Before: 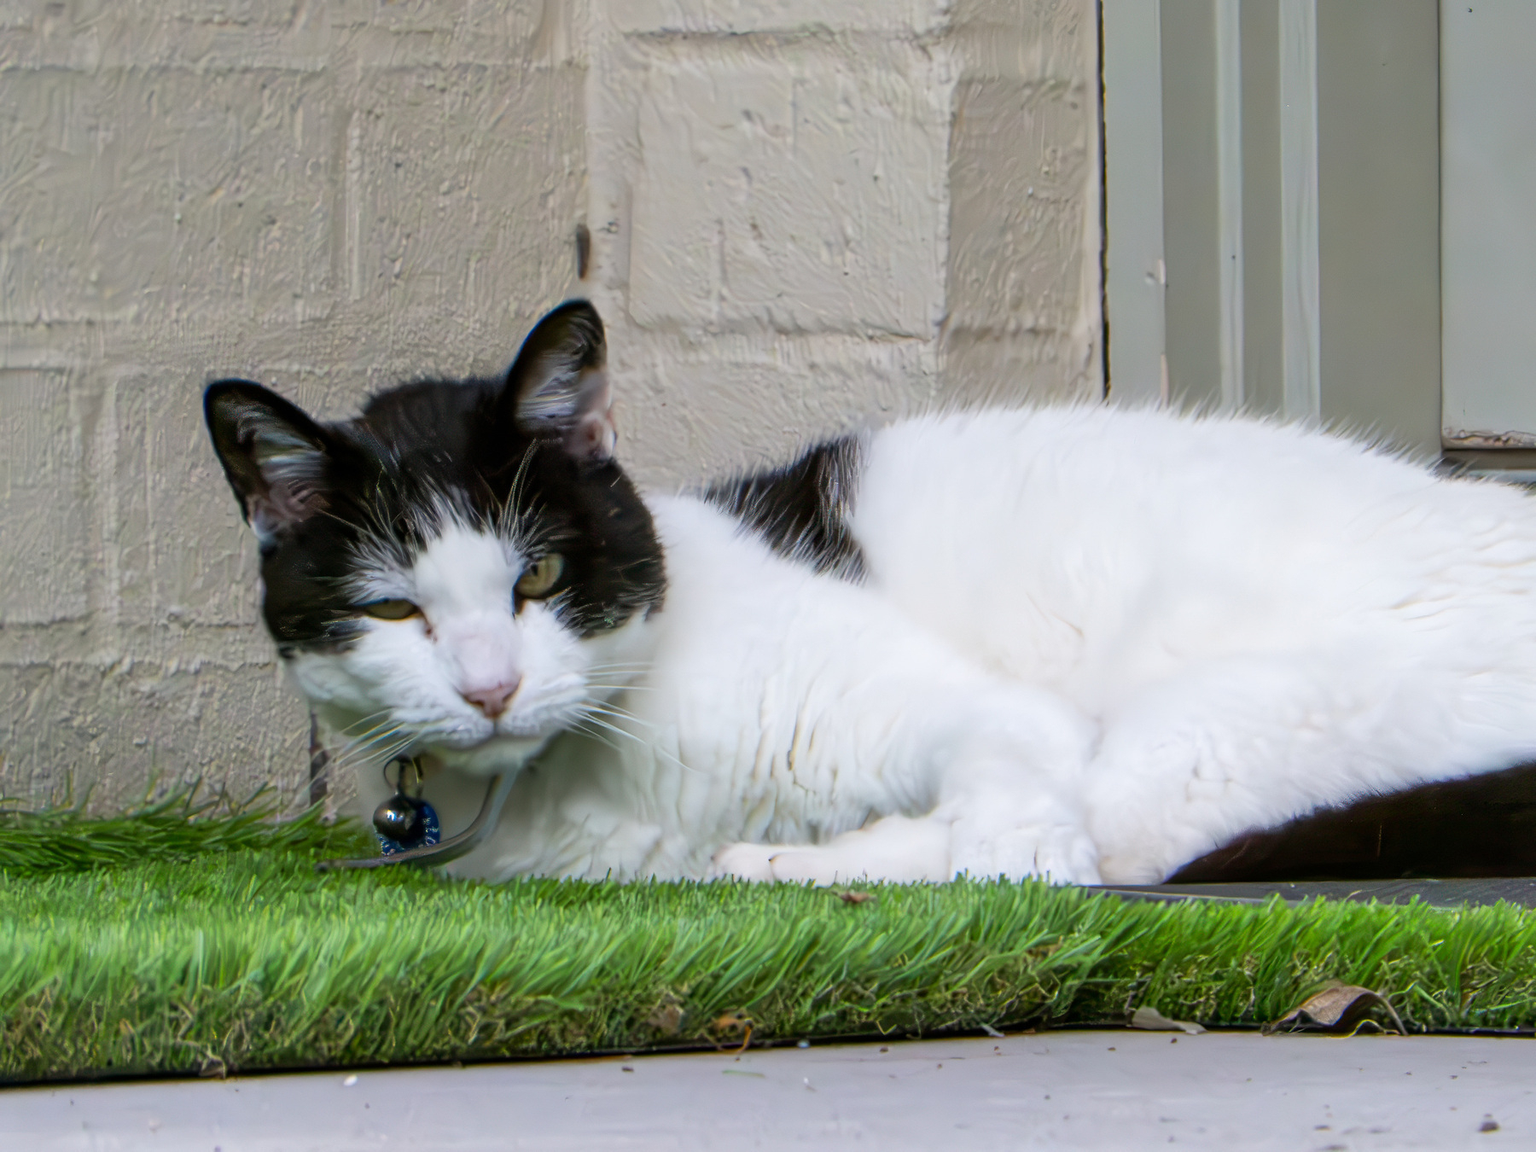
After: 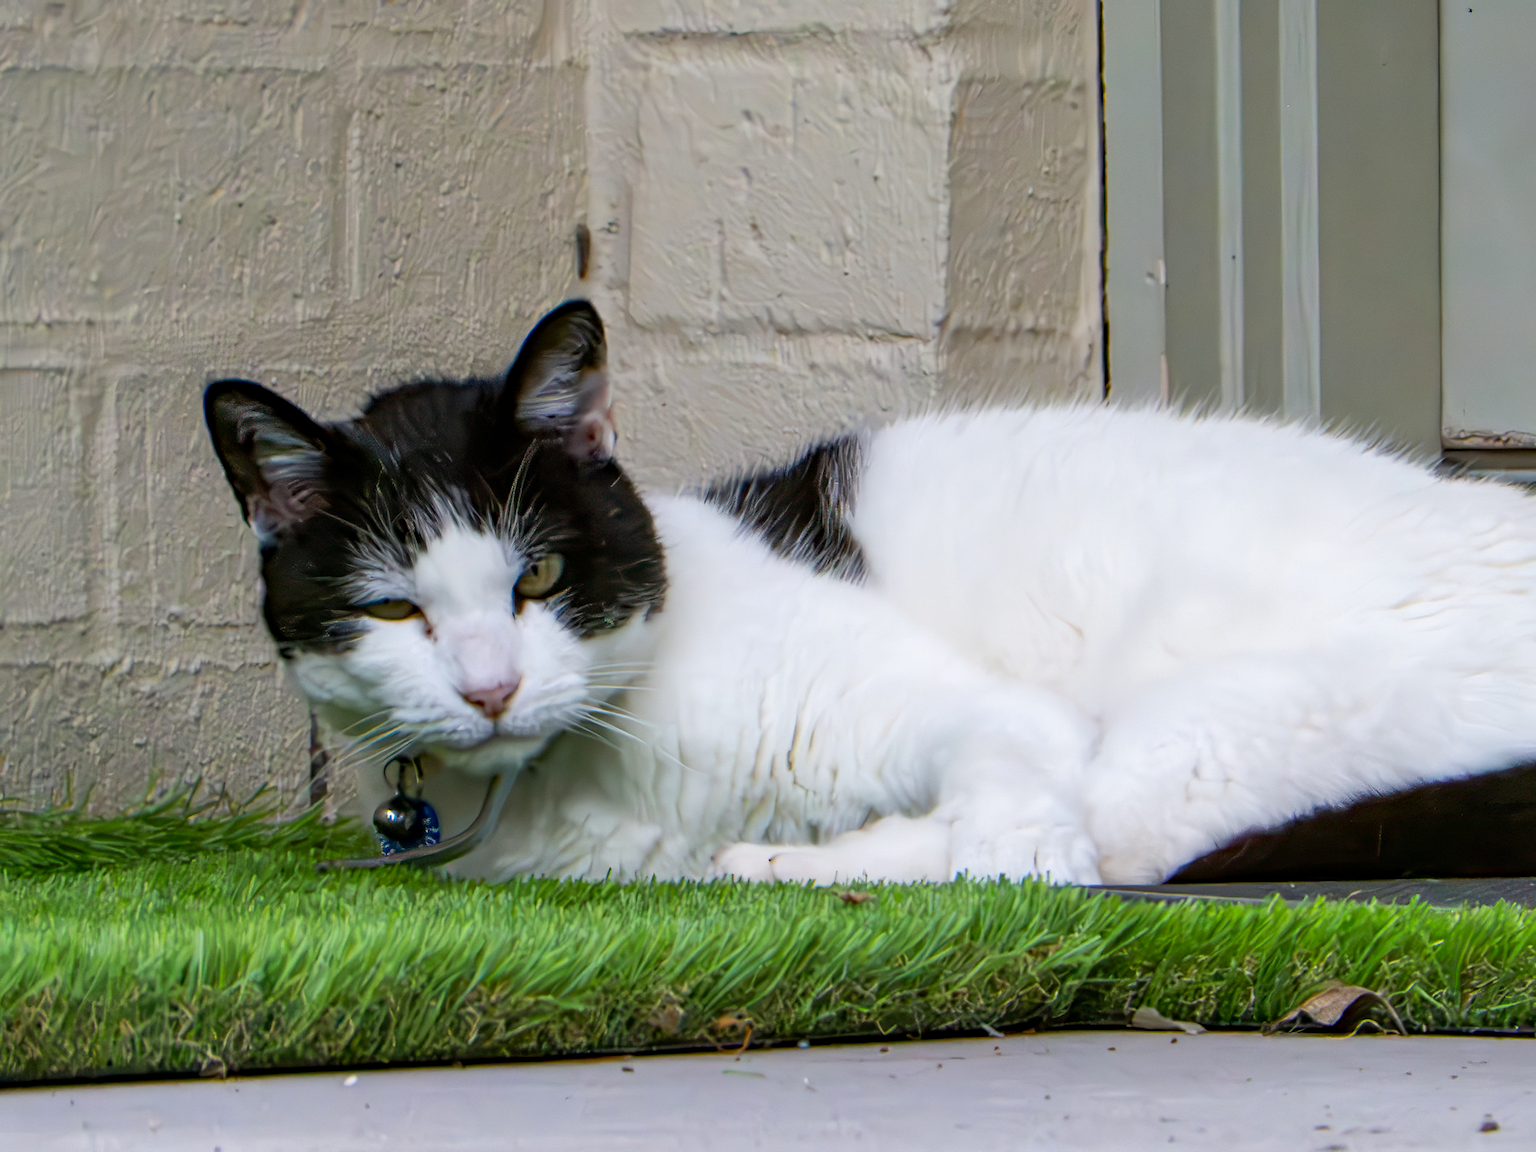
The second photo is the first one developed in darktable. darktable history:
haze removal: strength 0.29, distance 0.244, adaptive false
